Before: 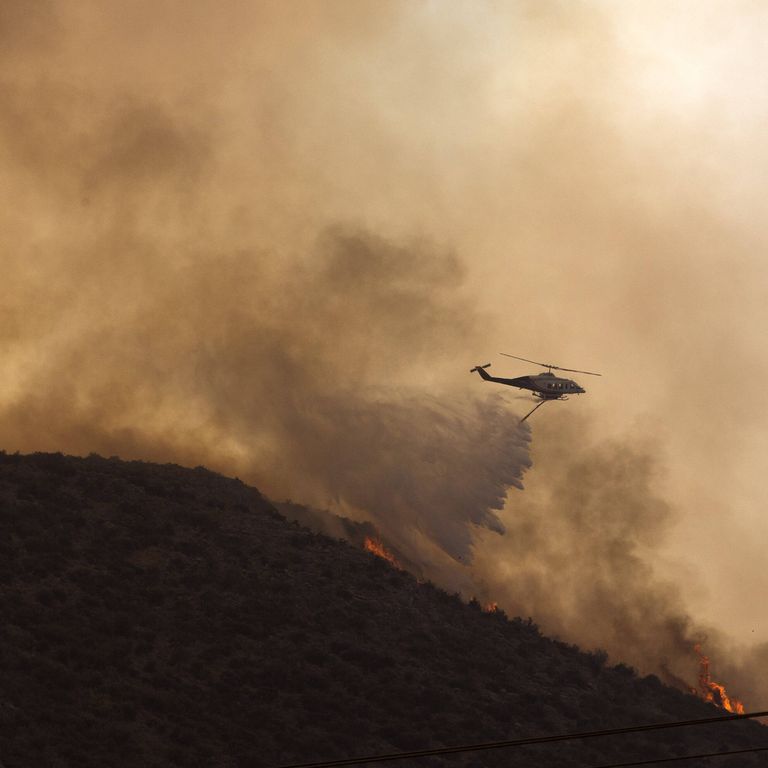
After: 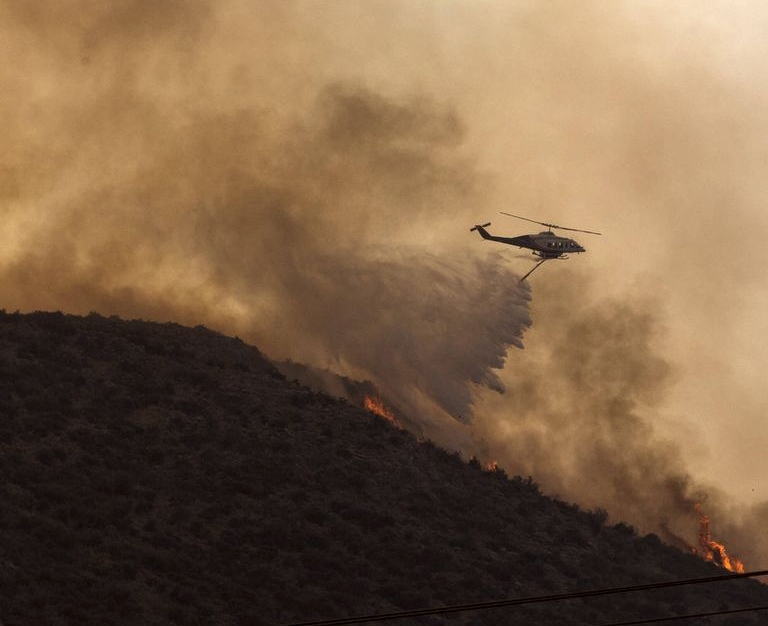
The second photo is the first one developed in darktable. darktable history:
crop and rotate: top 18.466%
local contrast: on, module defaults
